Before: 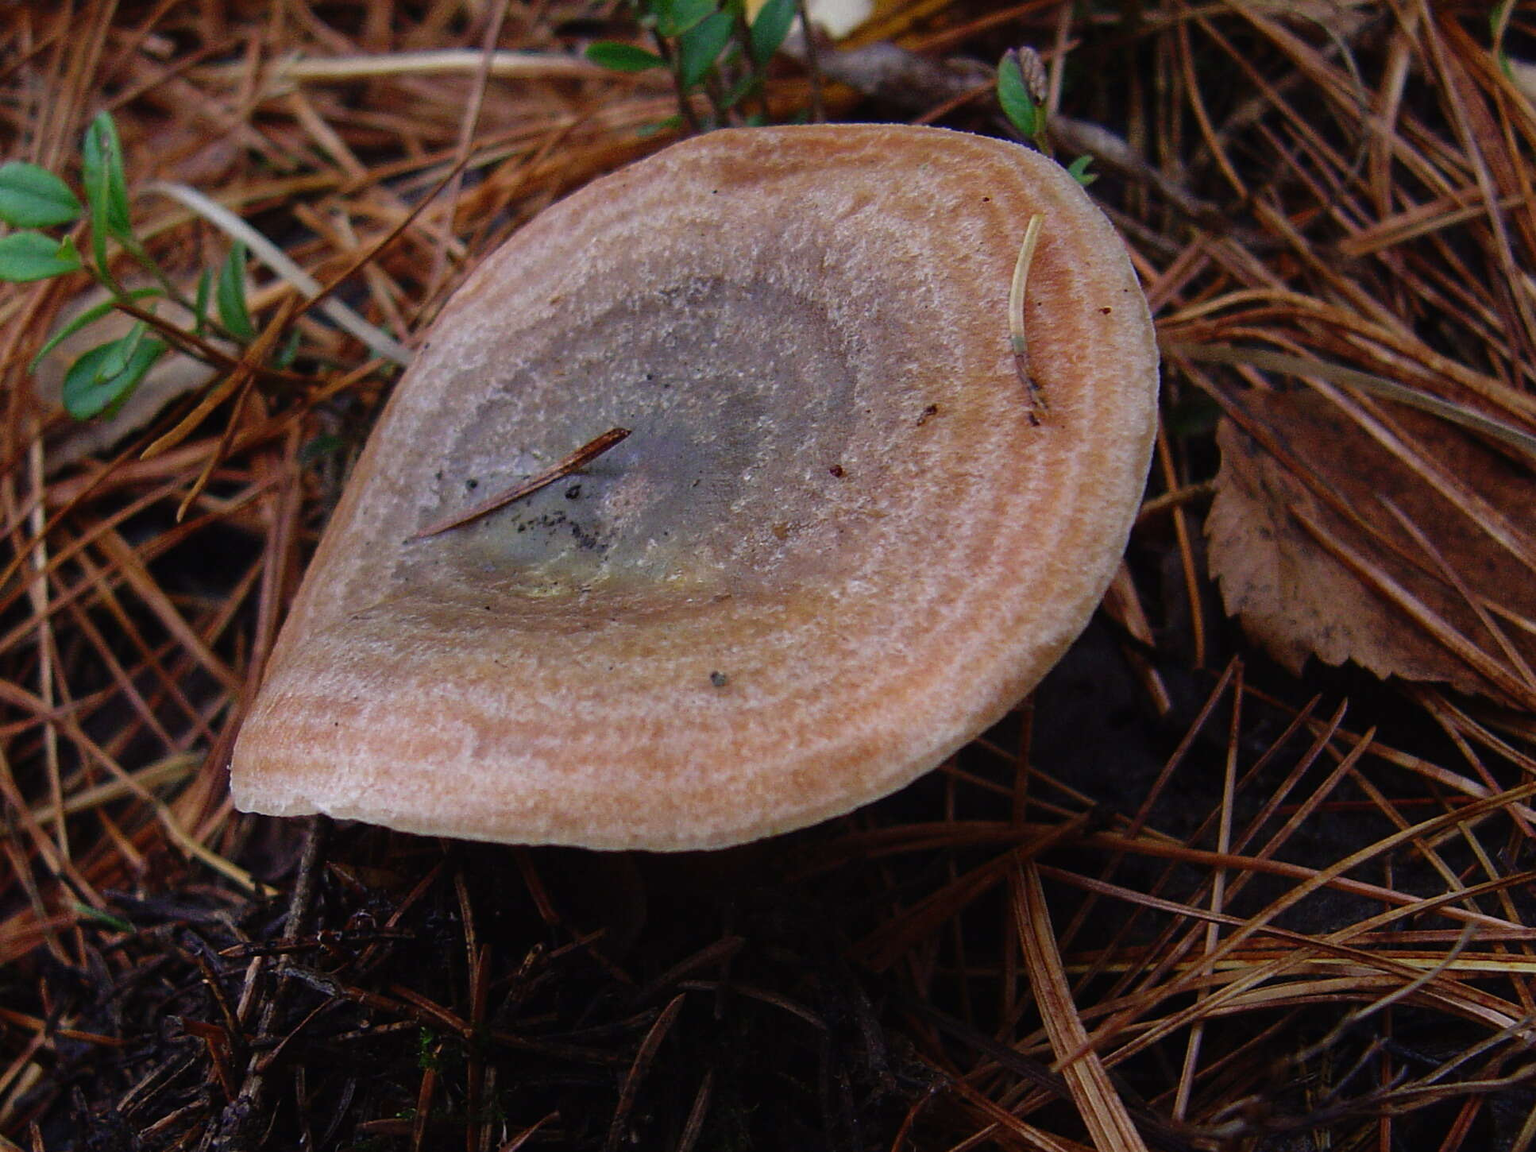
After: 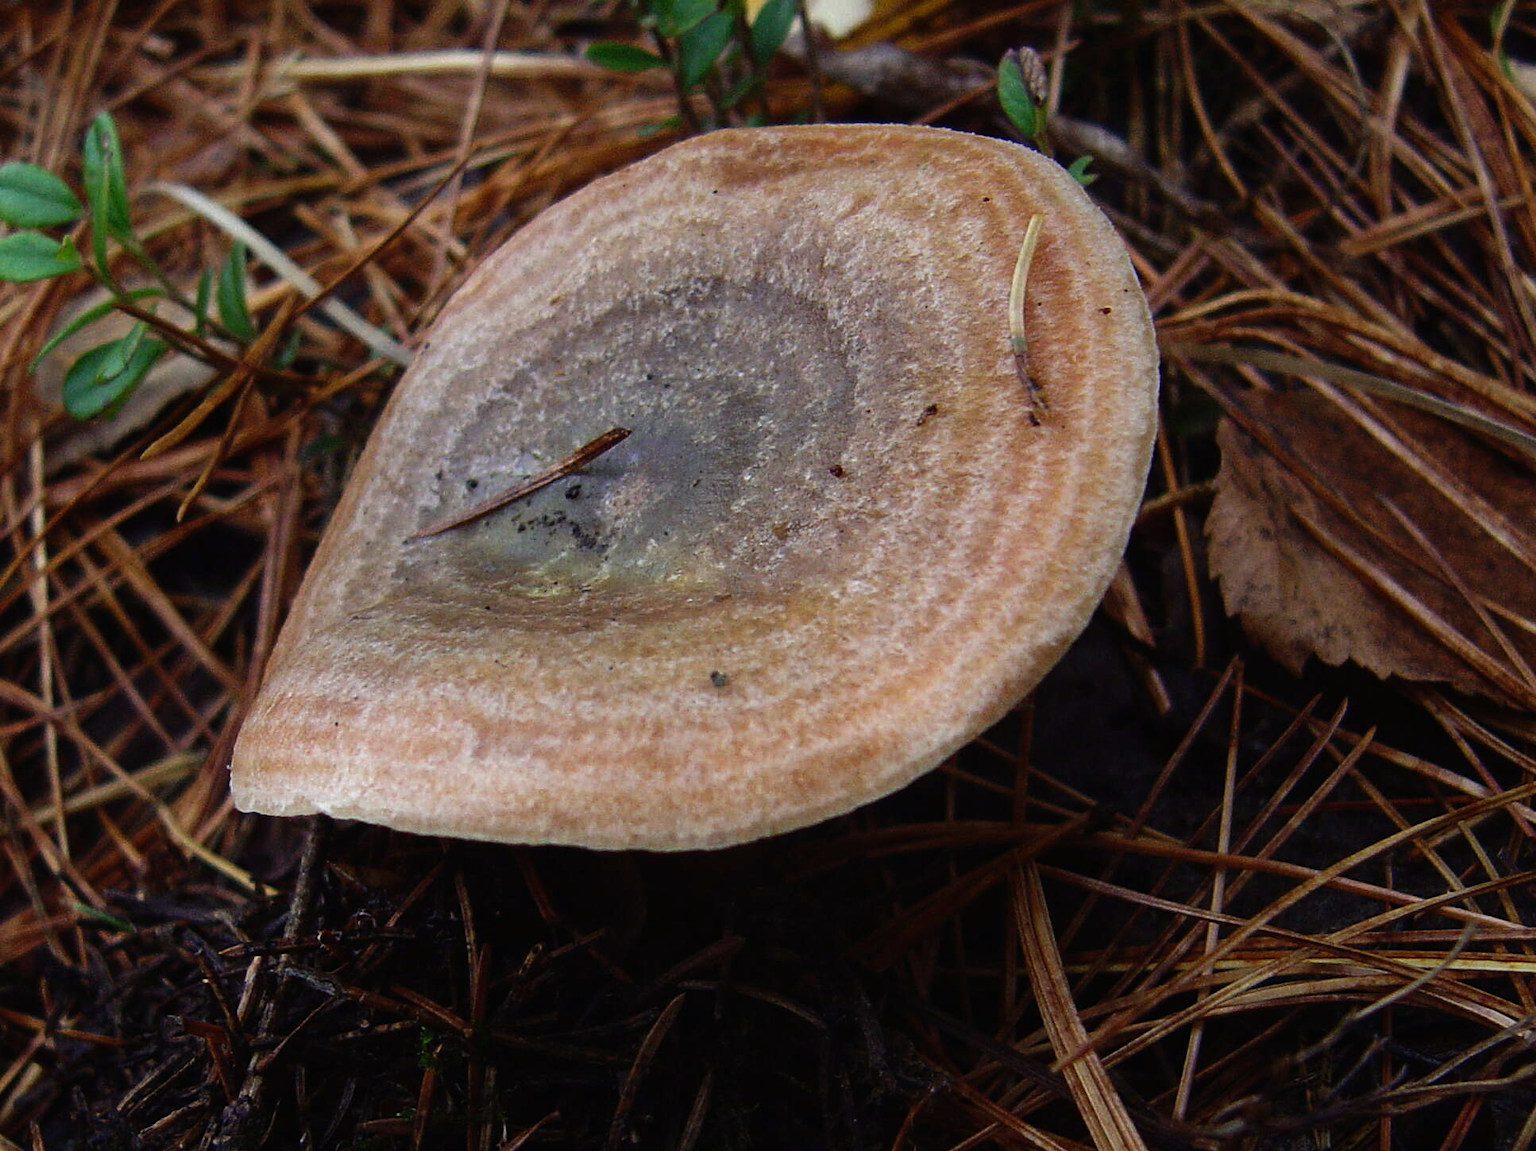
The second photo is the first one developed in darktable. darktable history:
tone equalizer: -8 EV -0.417 EV, -7 EV -0.389 EV, -6 EV -0.333 EV, -5 EV -0.222 EV, -3 EV 0.222 EV, -2 EV 0.333 EV, -1 EV 0.389 EV, +0 EV 0.417 EV, edges refinement/feathering 500, mask exposure compensation -1.57 EV, preserve details no
color correction: highlights a* -4.73, highlights b* 5.06, saturation 0.97
